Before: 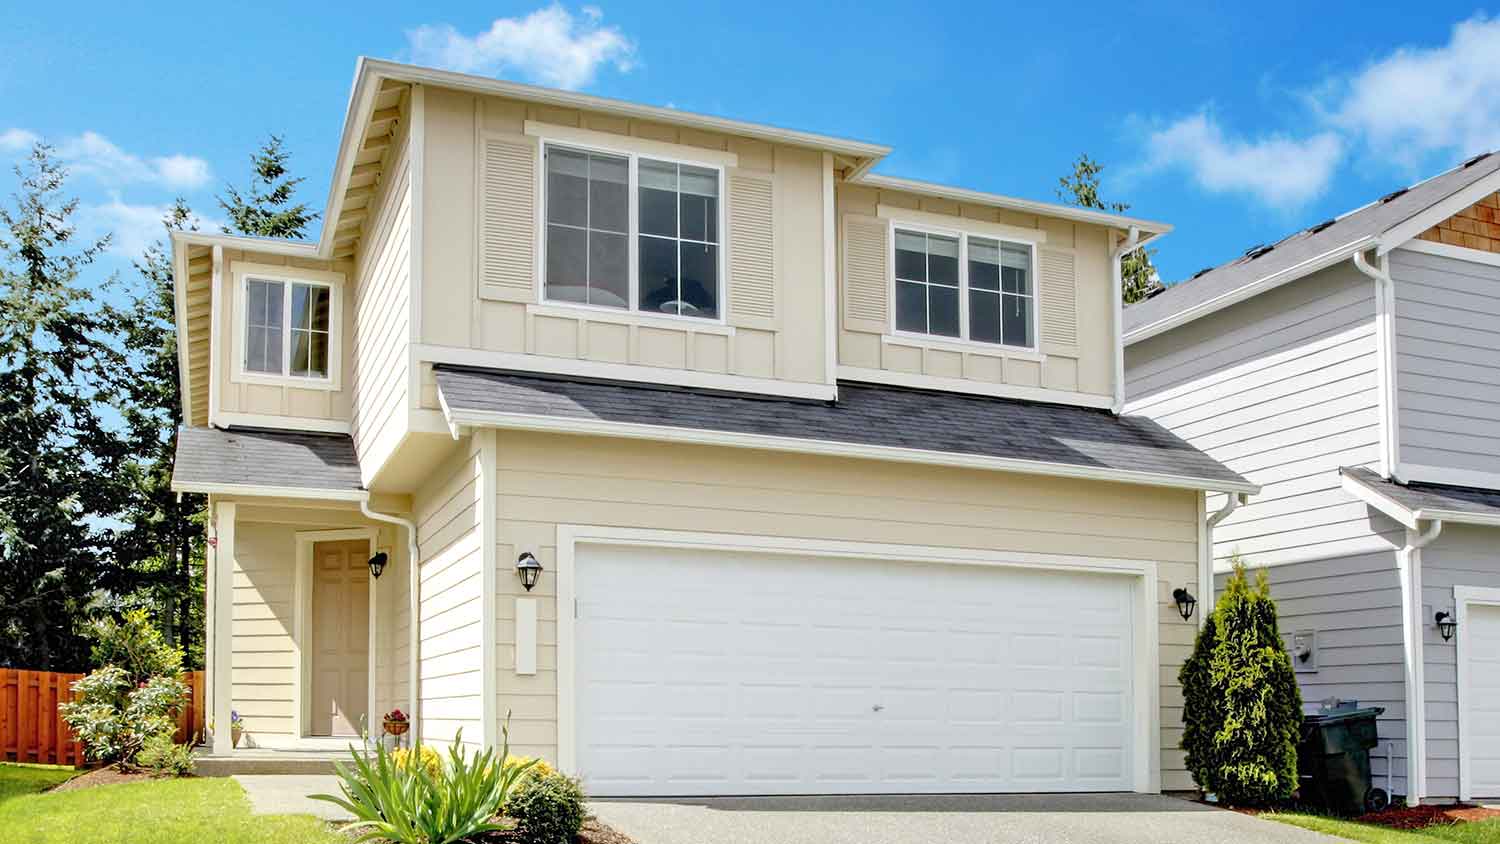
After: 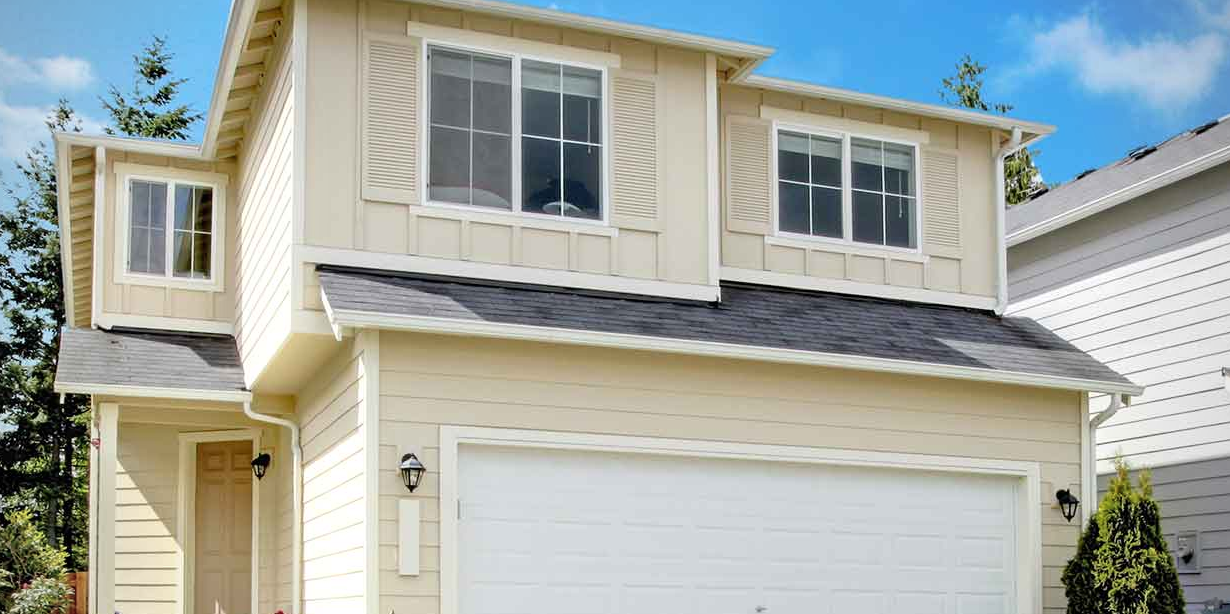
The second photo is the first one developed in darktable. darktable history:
crop: left 7.856%, top 11.836%, right 10.12%, bottom 15.387%
vignetting: fall-off radius 60.92%
bloom: size 3%, threshold 100%, strength 0%
